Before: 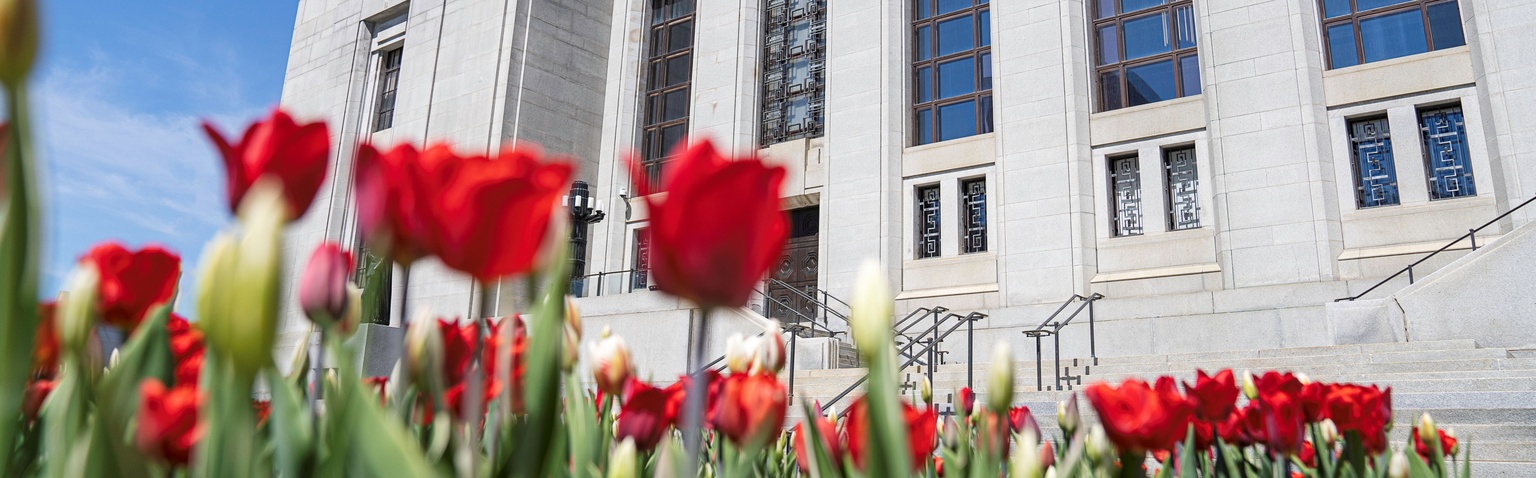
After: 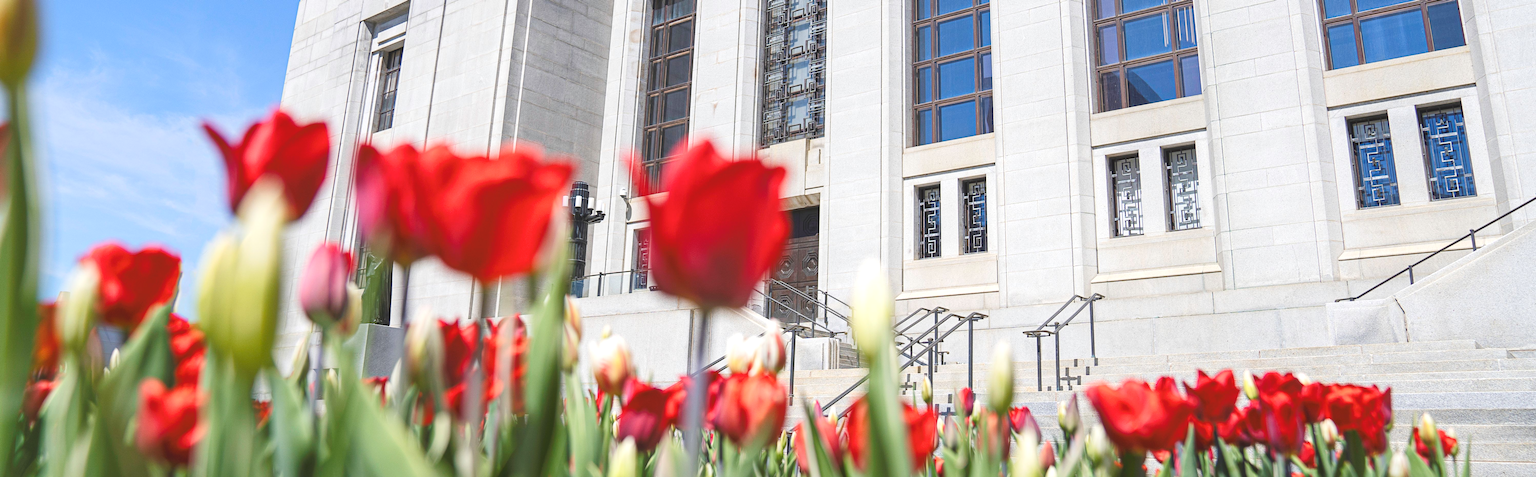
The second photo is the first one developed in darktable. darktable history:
contrast brightness saturation: contrast 0.05, brightness 0.06, saturation 0.01
color balance: lift [1.007, 1, 1, 1], gamma [1.097, 1, 1, 1]
color balance rgb: linear chroma grading › shadows 32%, linear chroma grading › global chroma -2%, linear chroma grading › mid-tones 4%, perceptual saturation grading › global saturation -2%, perceptual saturation grading › highlights -8%, perceptual saturation grading › mid-tones 8%, perceptual saturation grading › shadows 4%, perceptual brilliance grading › highlights 8%, perceptual brilliance grading › mid-tones 4%, perceptual brilliance grading › shadows 2%, global vibrance 16%, saturation formula JzAzBz (2021)
